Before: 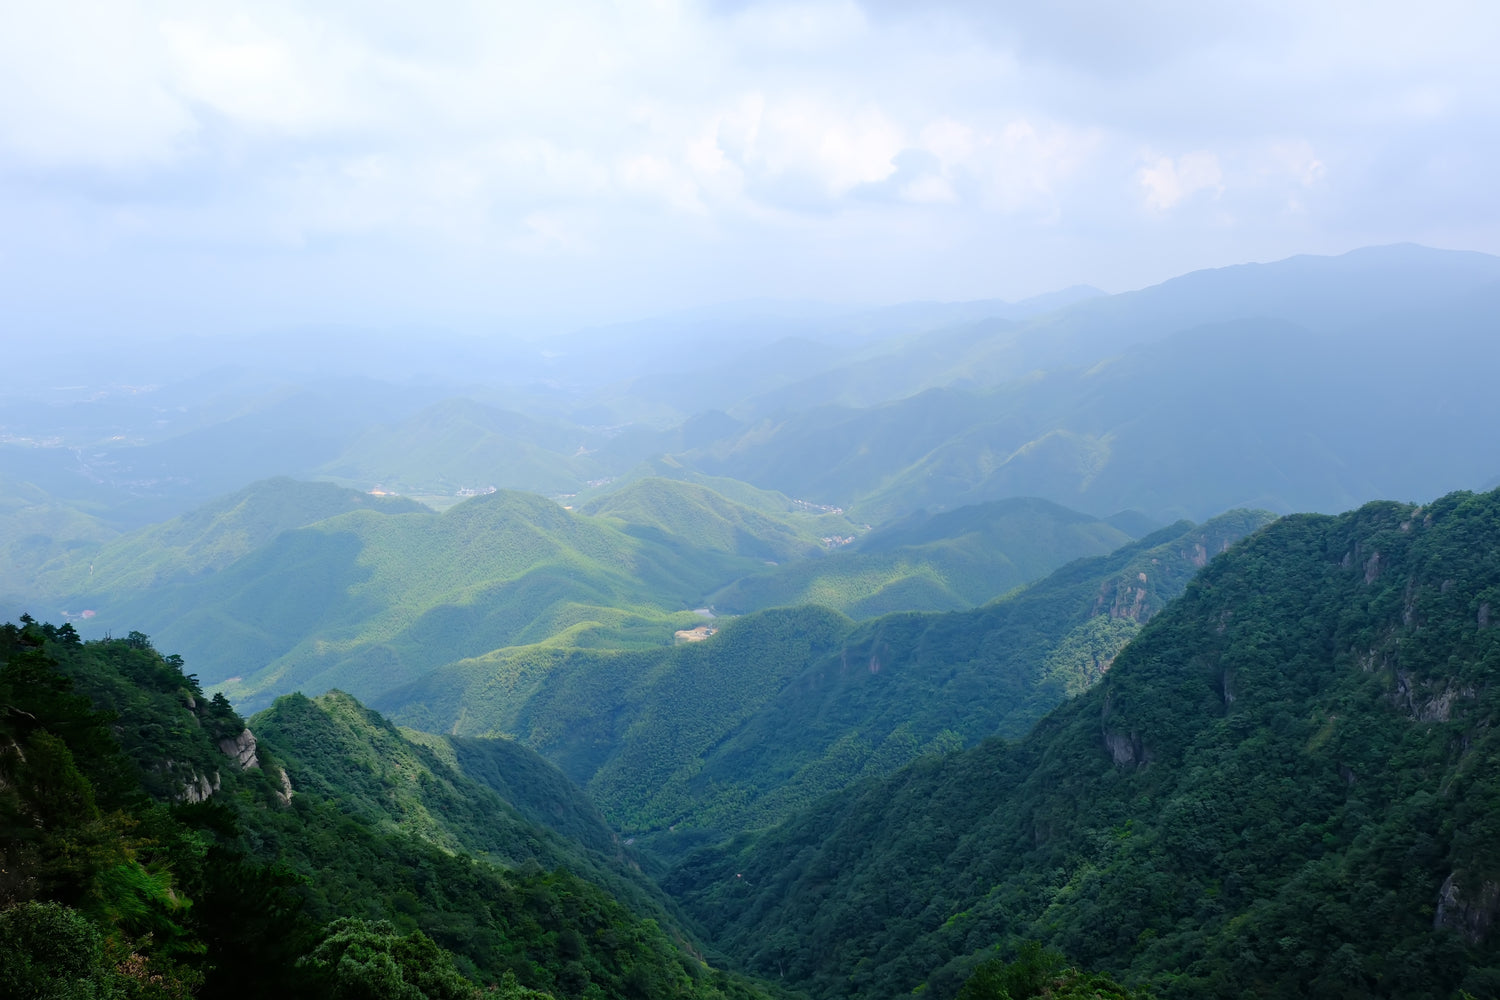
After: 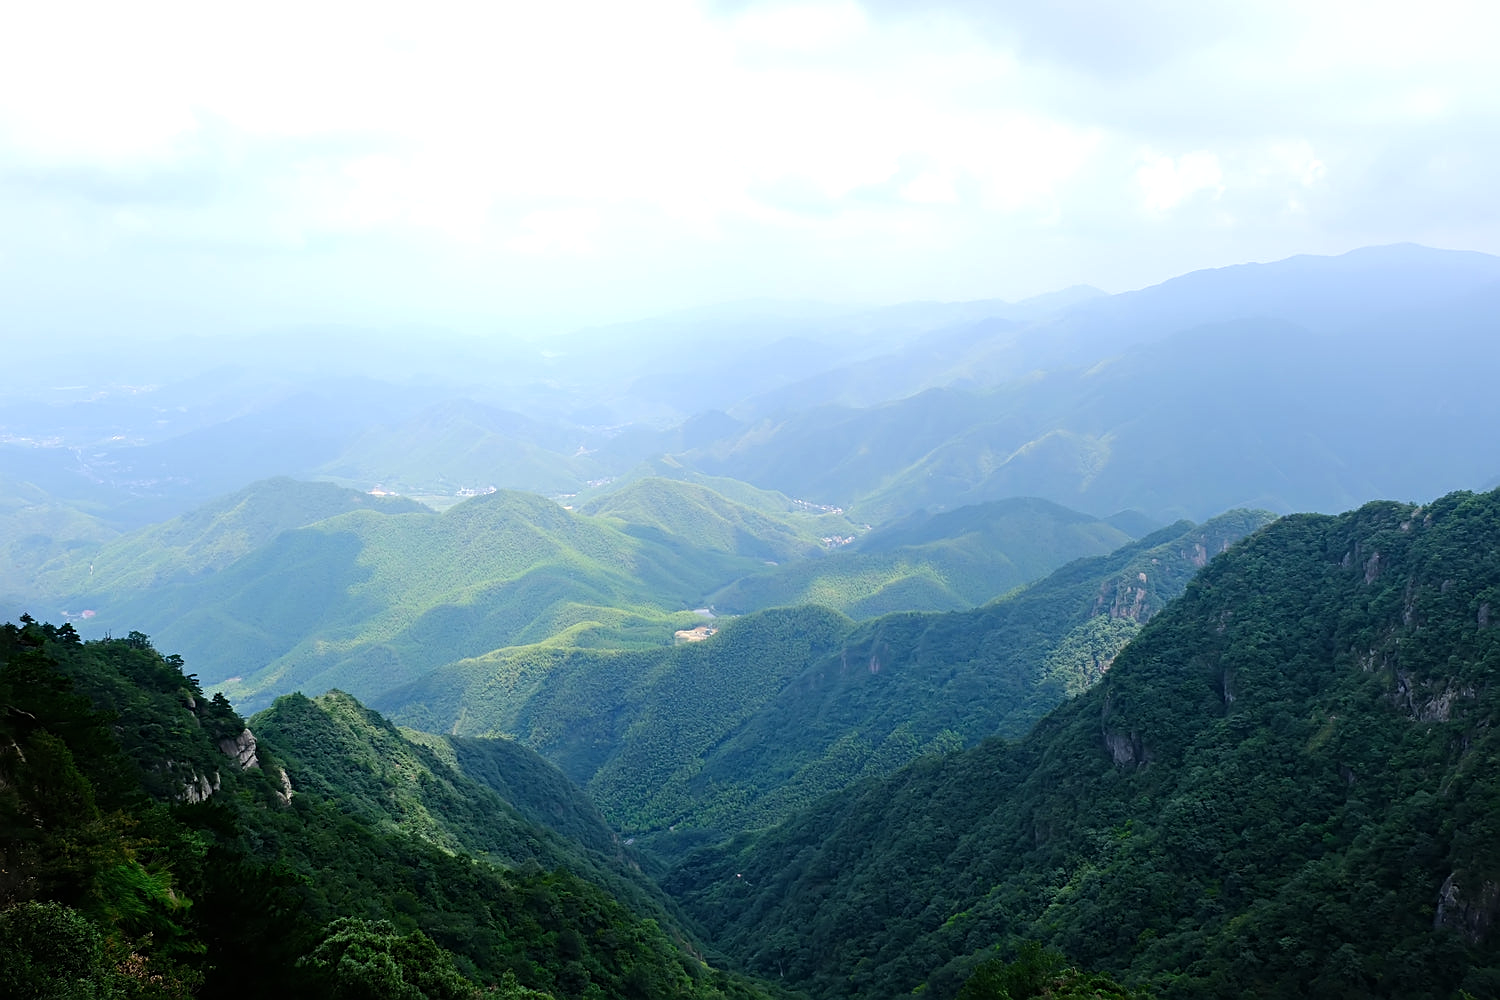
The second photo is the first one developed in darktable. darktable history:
sharpen: on, module defaults
tone equalizer: -8 EV -0.381 EV, -7 EV -0.427 EV, -6 EV -0.359 EV, -5 EV -0.188 EV, -3 EV 0.238 EV, -2 EV 0.311 EV, -1 EV 0.373 EV, +0 EV 0.419 EV, edges refinement/feathering 500, mask exposure compensation -1.57 EV, preserve details no
